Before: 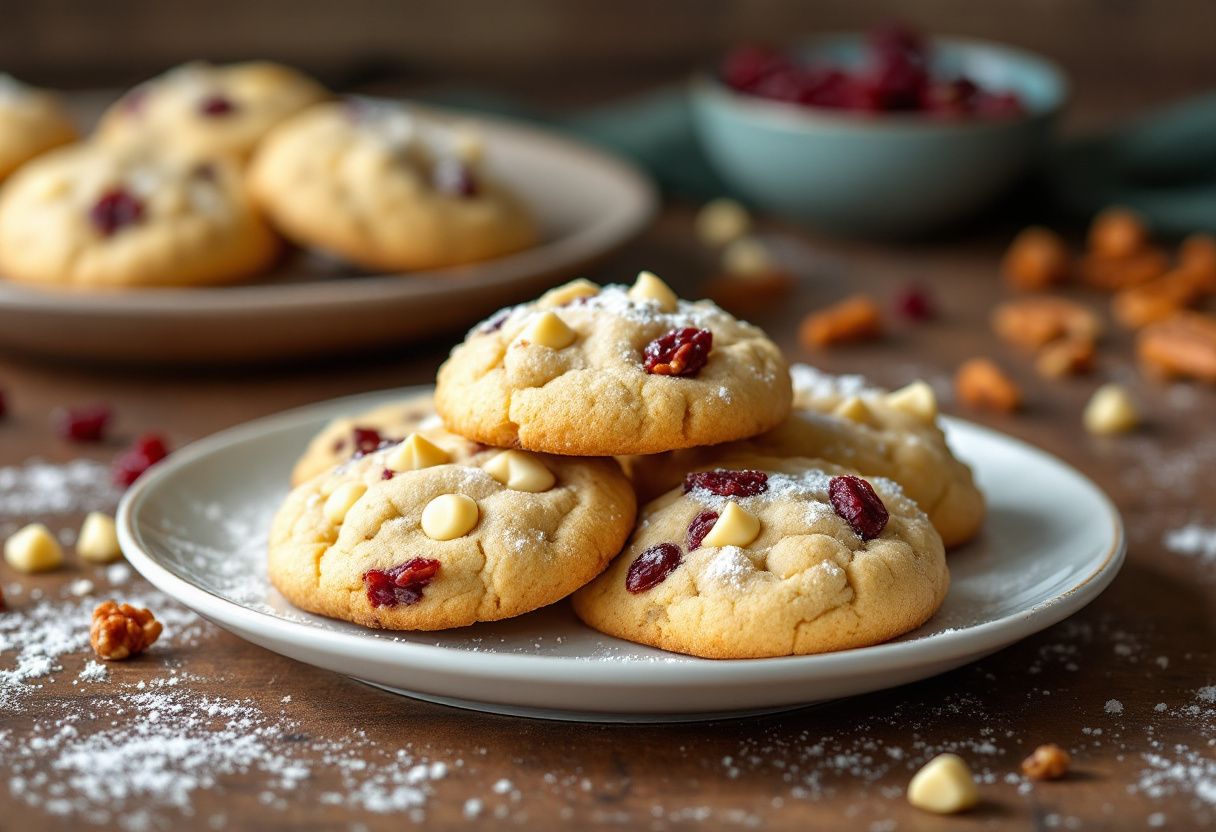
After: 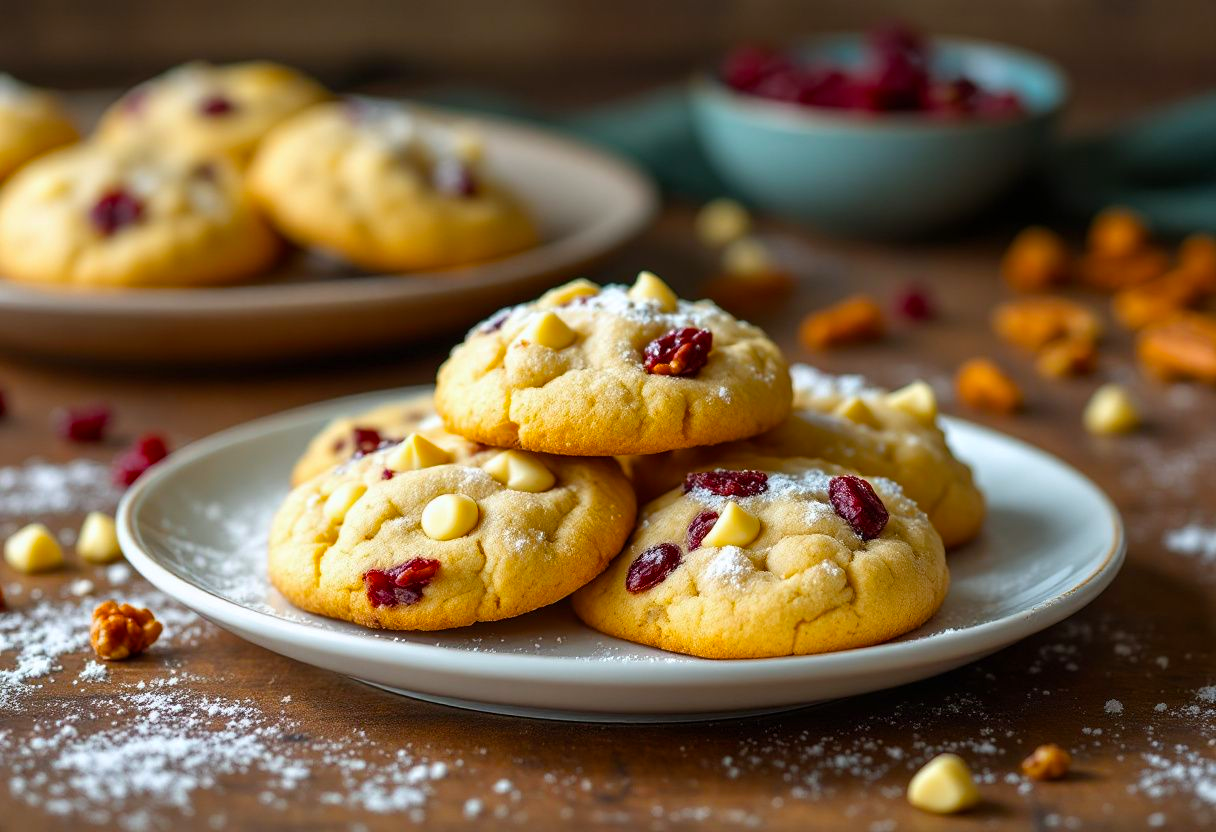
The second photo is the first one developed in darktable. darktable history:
white balance: red 0.988, blue 1.017
color balance rgb: perceptual saturation grading › global saturation 25%, global vibrance 20%
